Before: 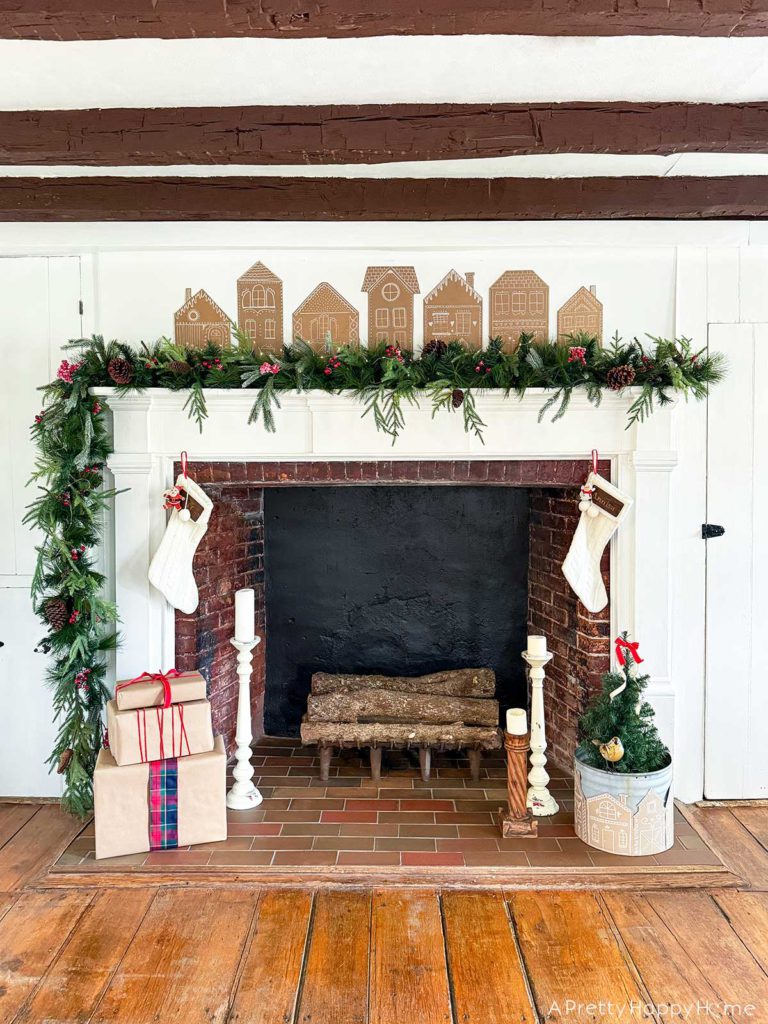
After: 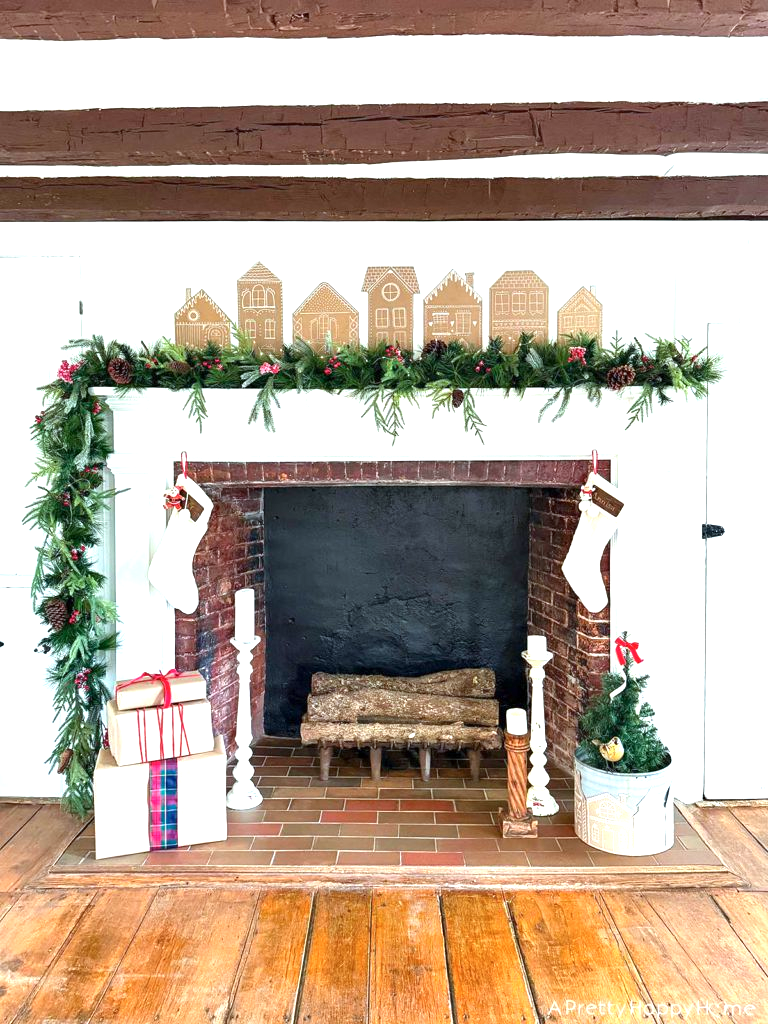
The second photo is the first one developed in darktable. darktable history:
color calibration: illuminant Planckian (black body), adaptation linear Bradford (ICC v4), x 0.36, y 0.366, temperature 4519.38 K
exposure: exposure 0.772 EV, compensate highlight preservation false
